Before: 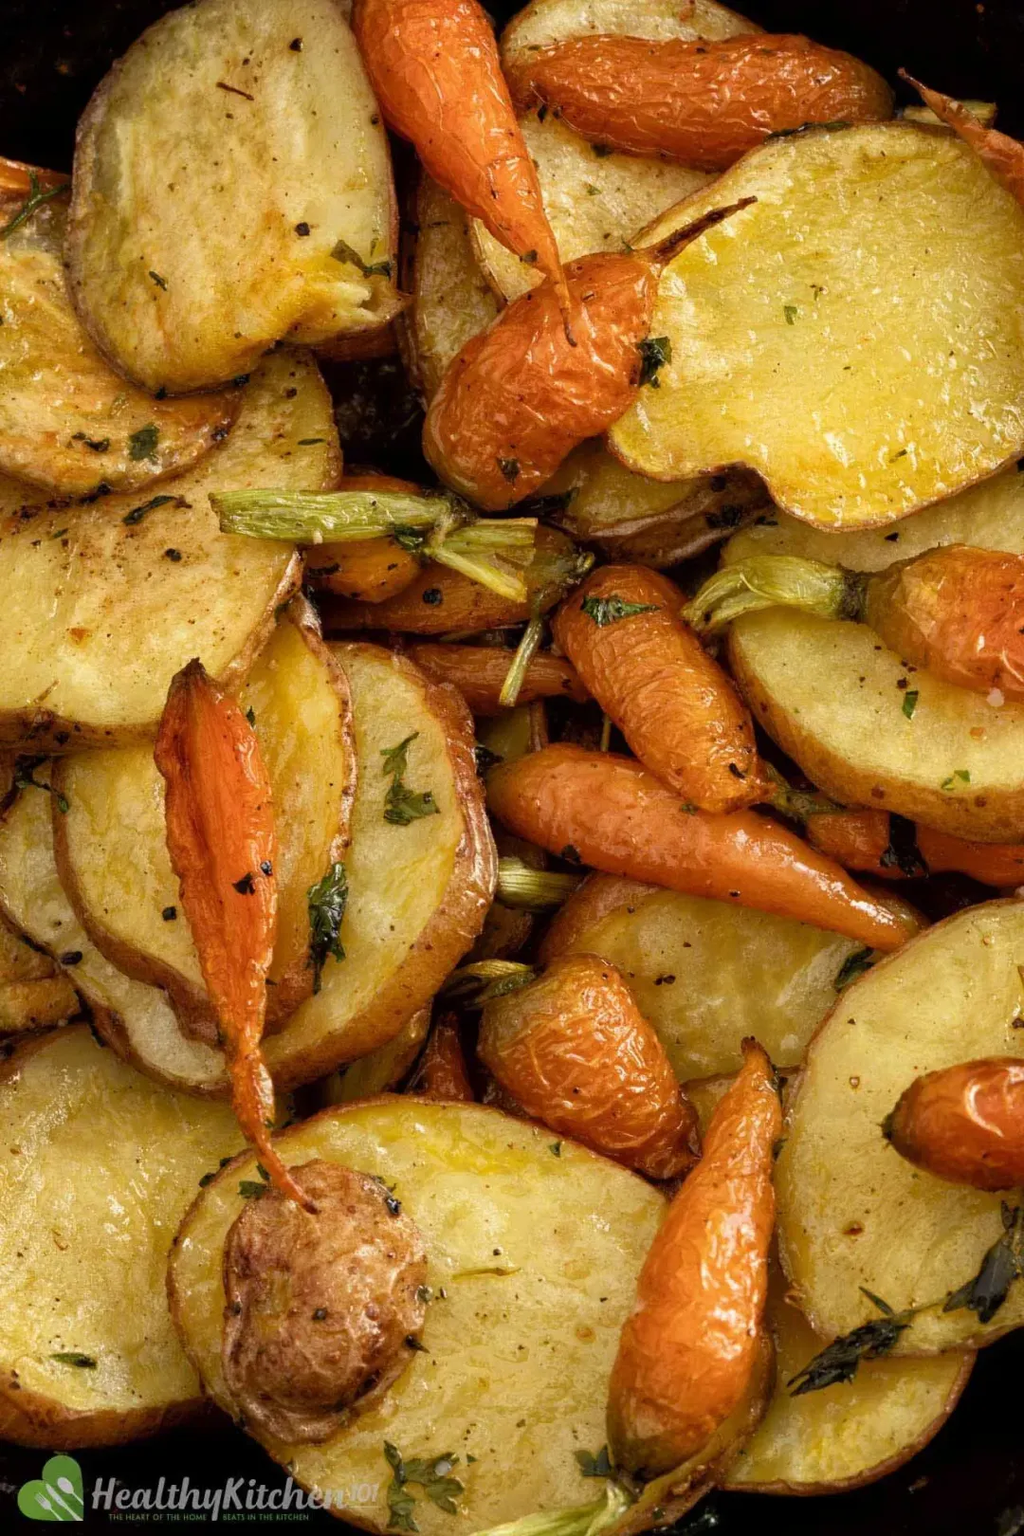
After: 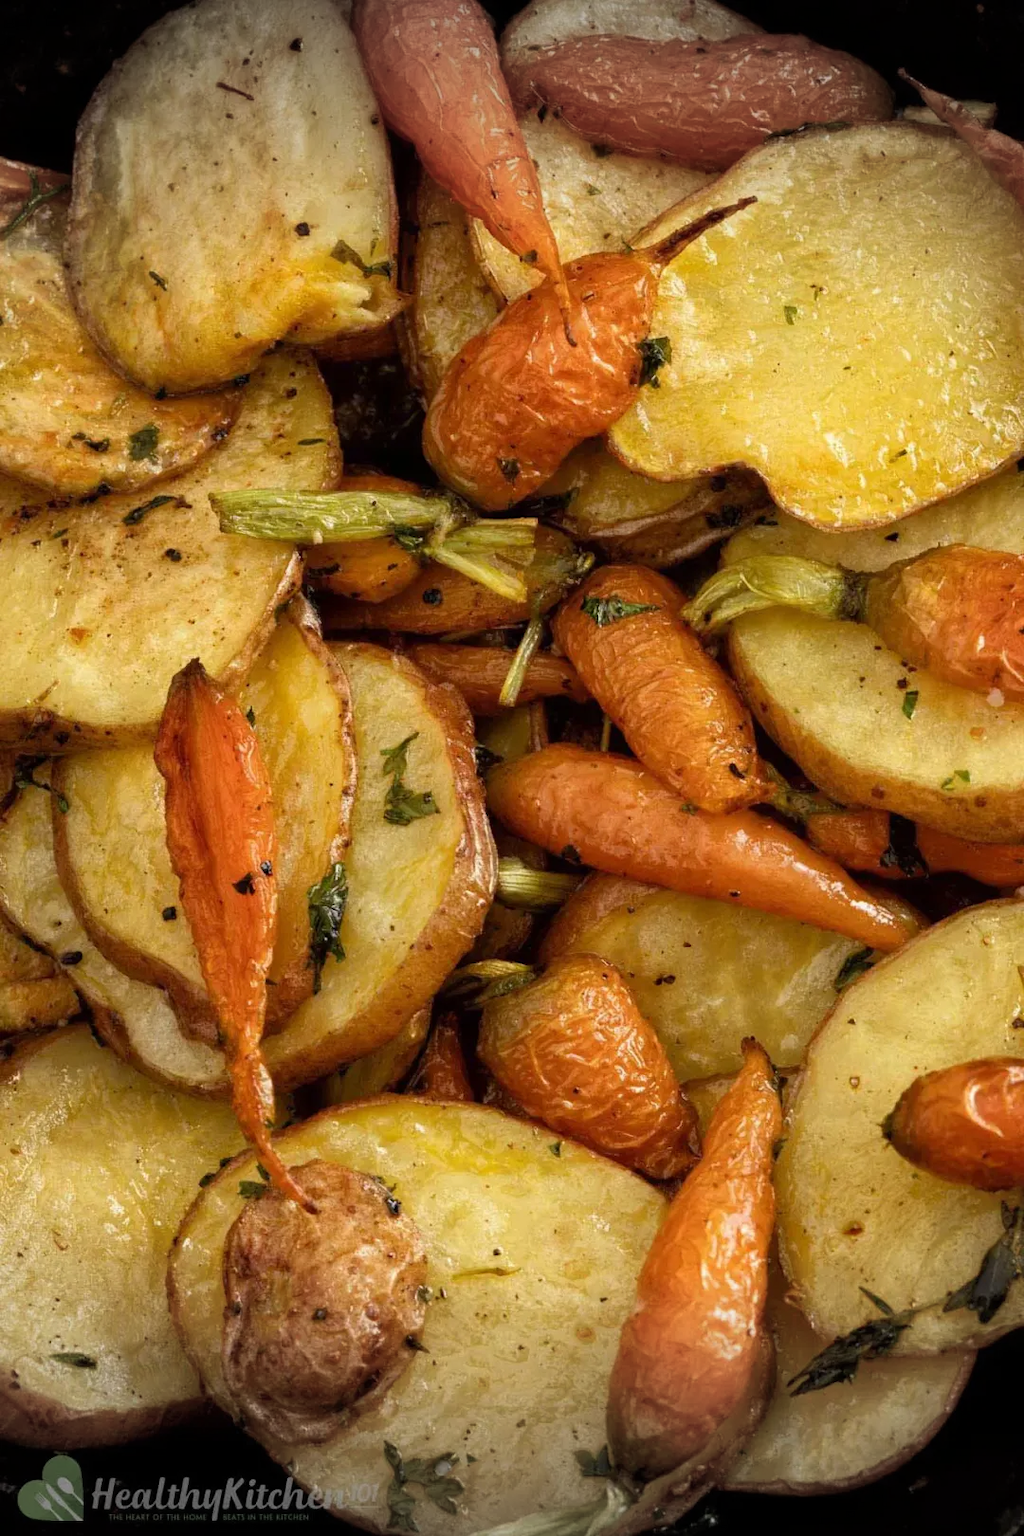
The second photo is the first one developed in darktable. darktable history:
vignetting: fall-off start 99.87%, width/height ratio 1.325
exposure: compensate highlight preservation false
